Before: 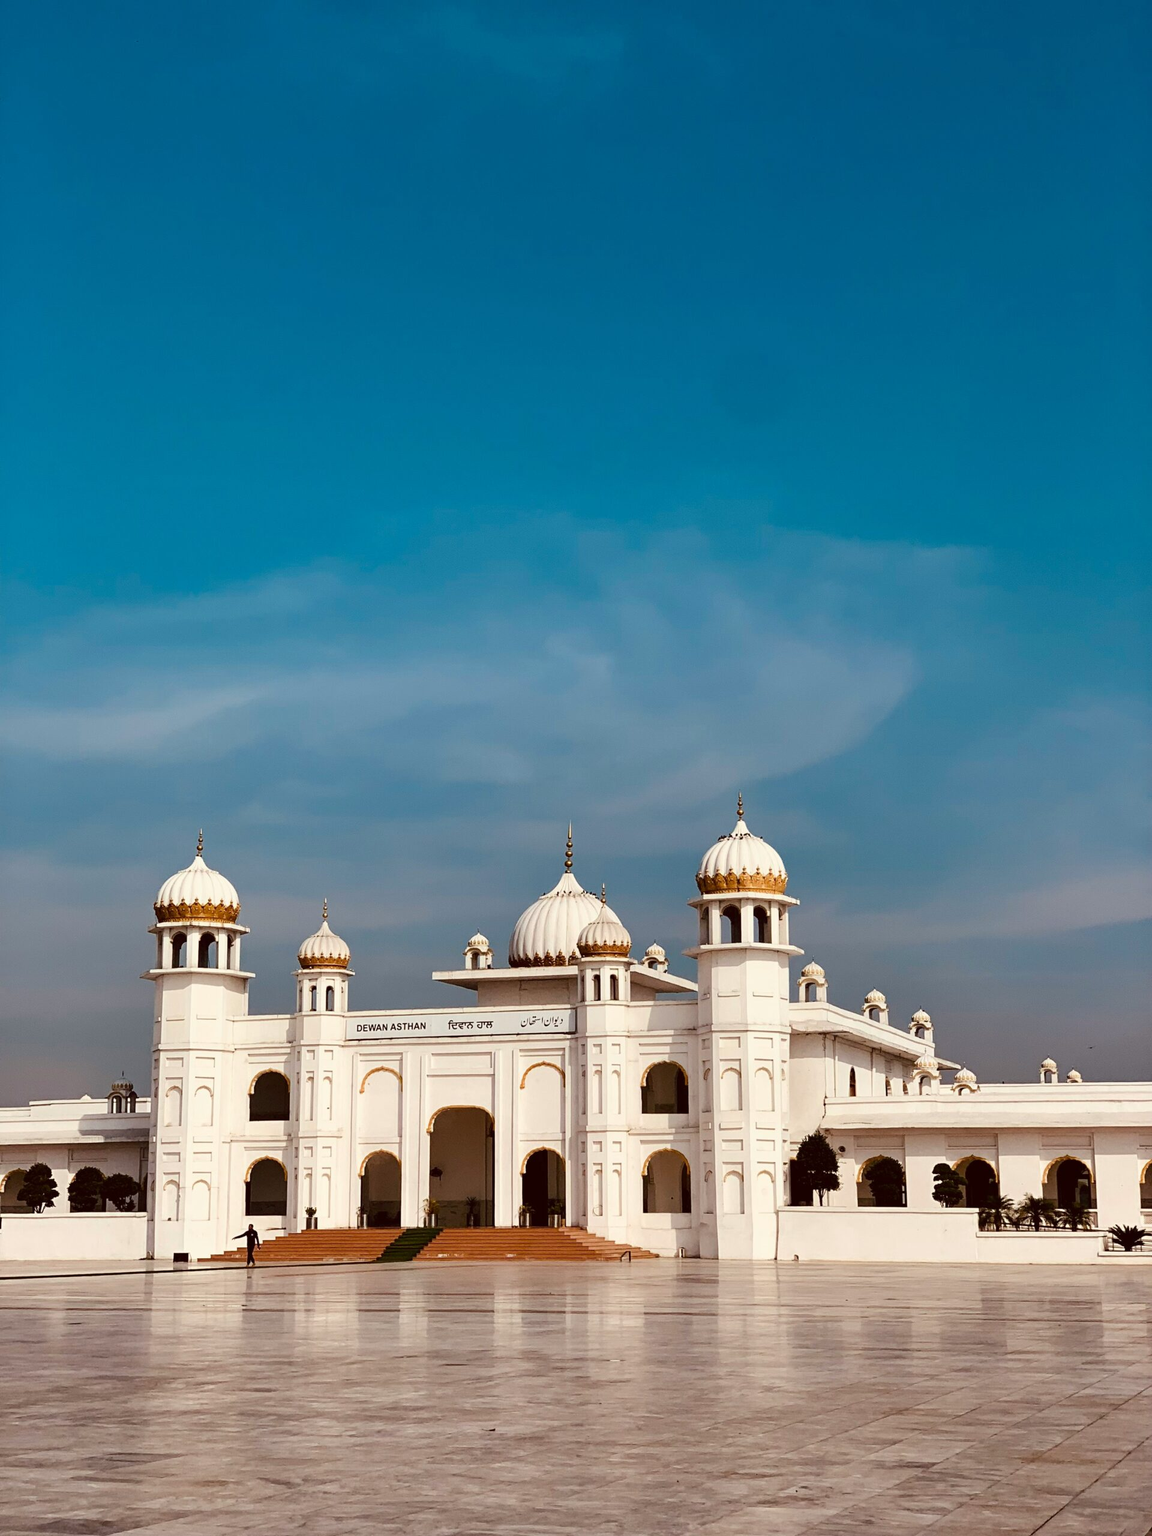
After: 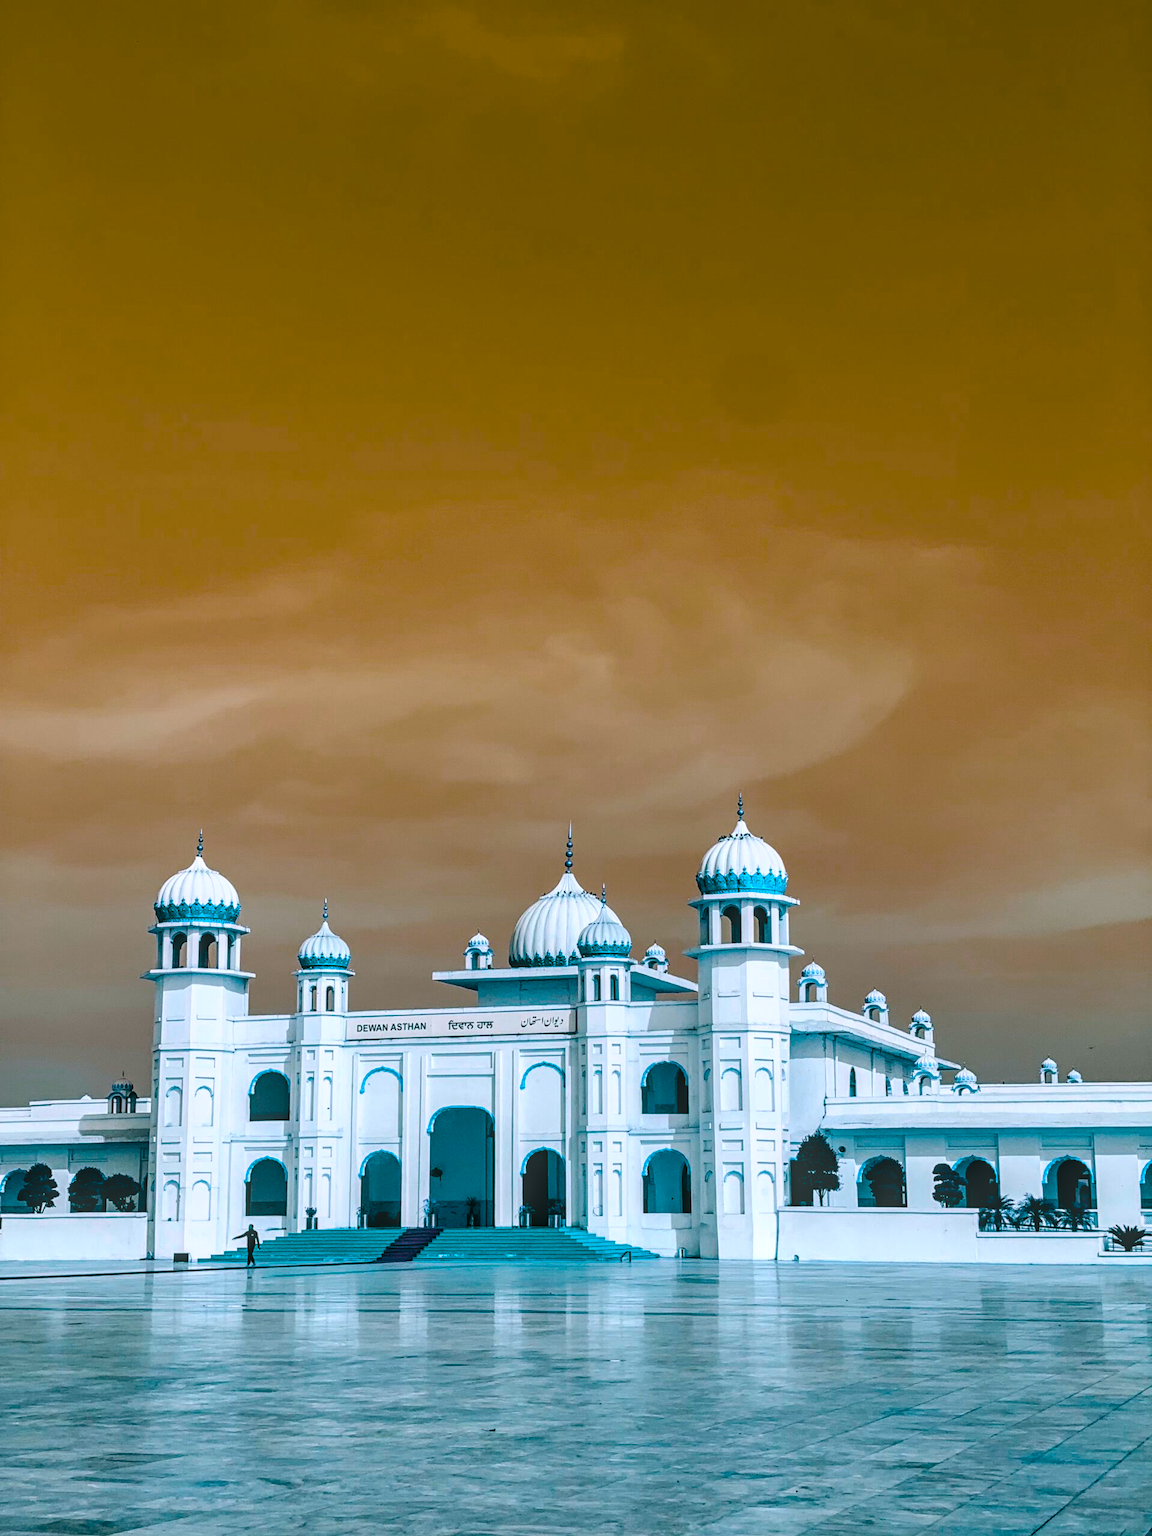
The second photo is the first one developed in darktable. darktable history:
local contrast: highlights 0%, shadows 0%, detail 133%
color balance rgb: hue shift 180°, global vibrance 50%, contrast 0.32%
